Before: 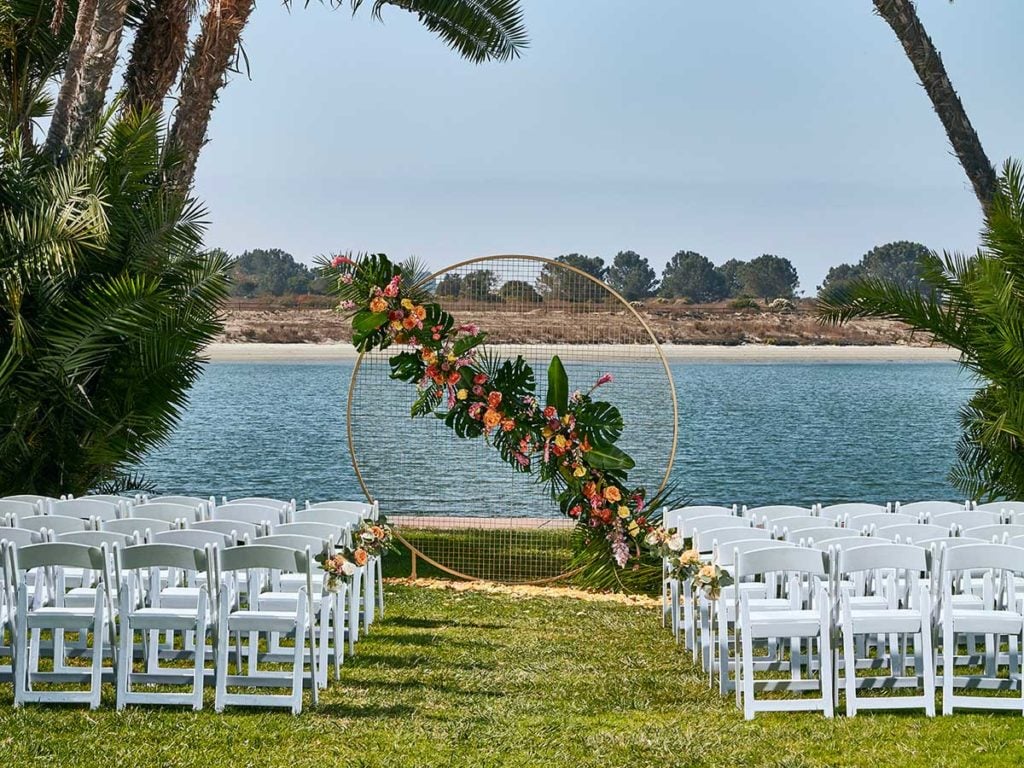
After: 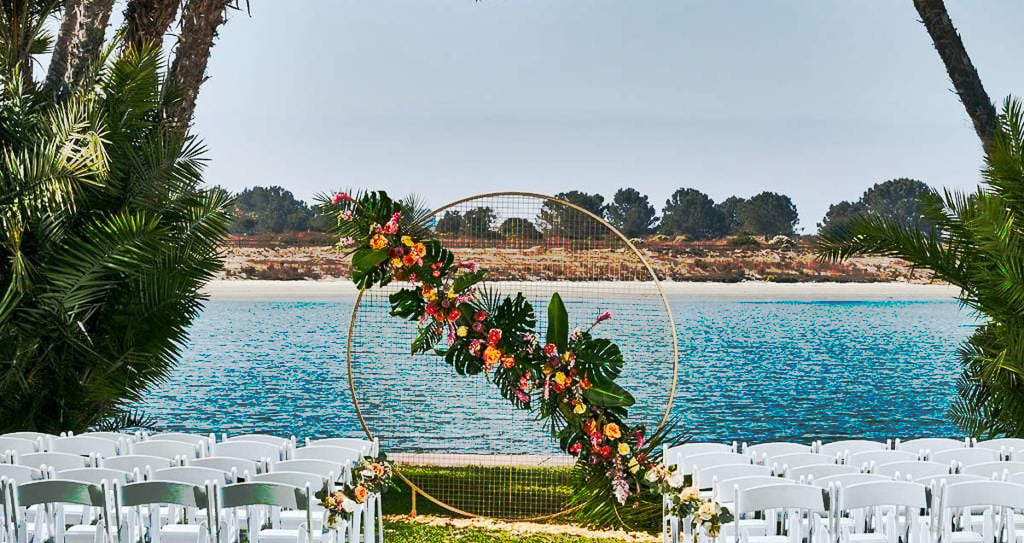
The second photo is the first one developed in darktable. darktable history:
tone equalizer: -8 EV -0.55 EV
crop and rotate: top 8.293%, bottom 20.996%
shadows and highlights: soften with gaussian
tone curve: curves: ch0 [(0, 0) (0.003, 0.003) (0.011, 0.01) (0.025, 0.023) (0.044, 0.042) (0.069, 0.065) (0.1, 0.094) (0.136, 0.128) (0.177, 0.167) (0.224, 0.211) (0.277, 0.261) (0.335, 0.316) (0.399, 0.376) (0.468, 0.441) (0.543, 0.685) (0.623, 0.741) (0.709, 0.8) (0.801, 0.863) (0.898, 0.929) (1, 1)], preserve colors none
